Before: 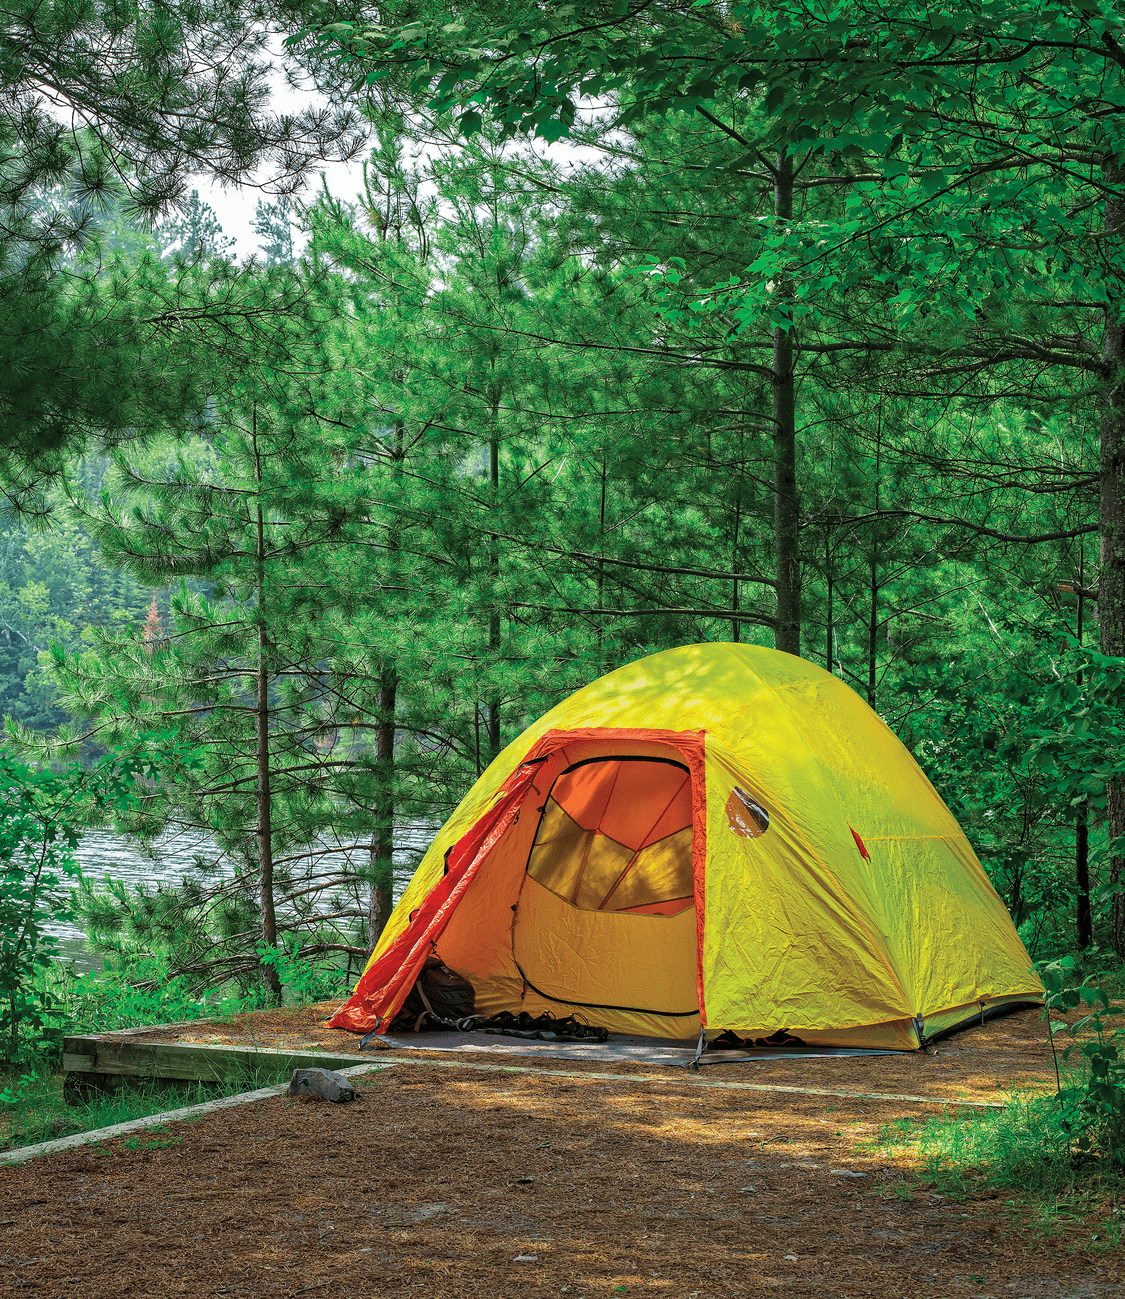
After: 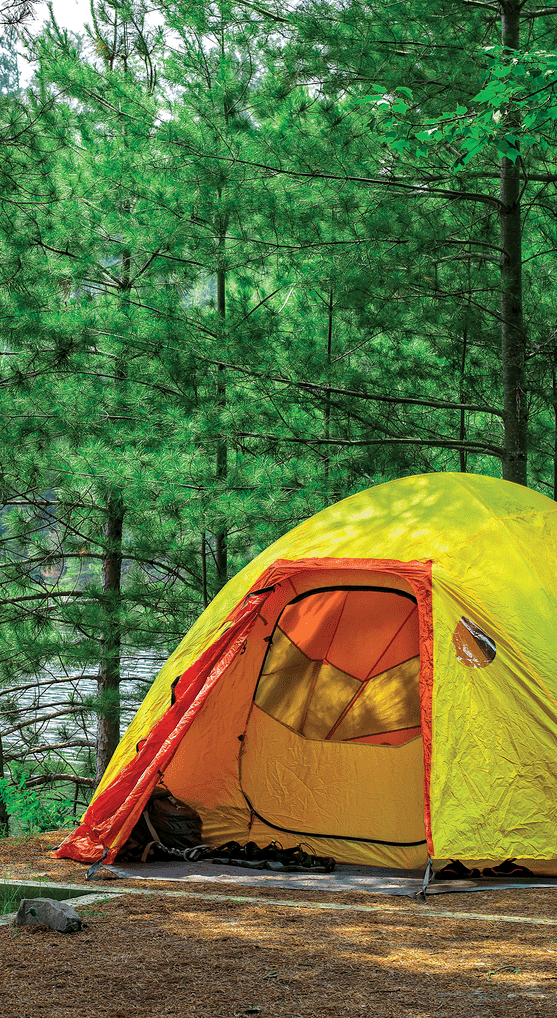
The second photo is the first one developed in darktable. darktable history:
crop and rotate: angle 0.018°, left 24.317%, top 13.079%, right 26.112%, bottom 8.513%
local contrast: highlights 101%, shadows 103%, detail 119%, midtone range 0.2
